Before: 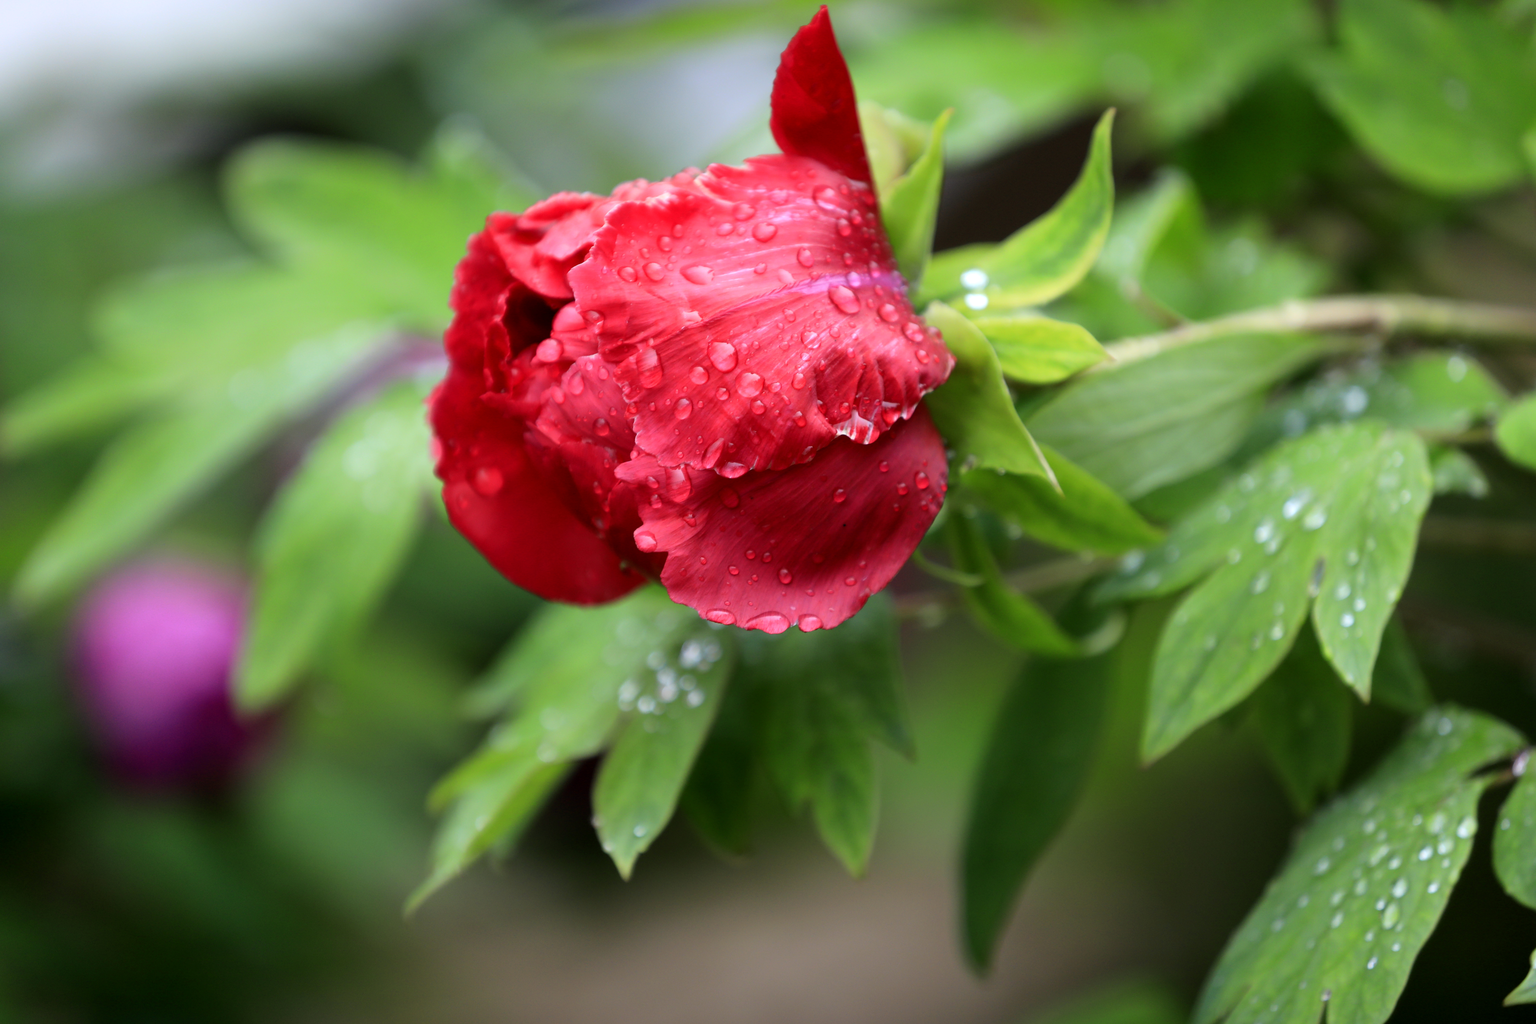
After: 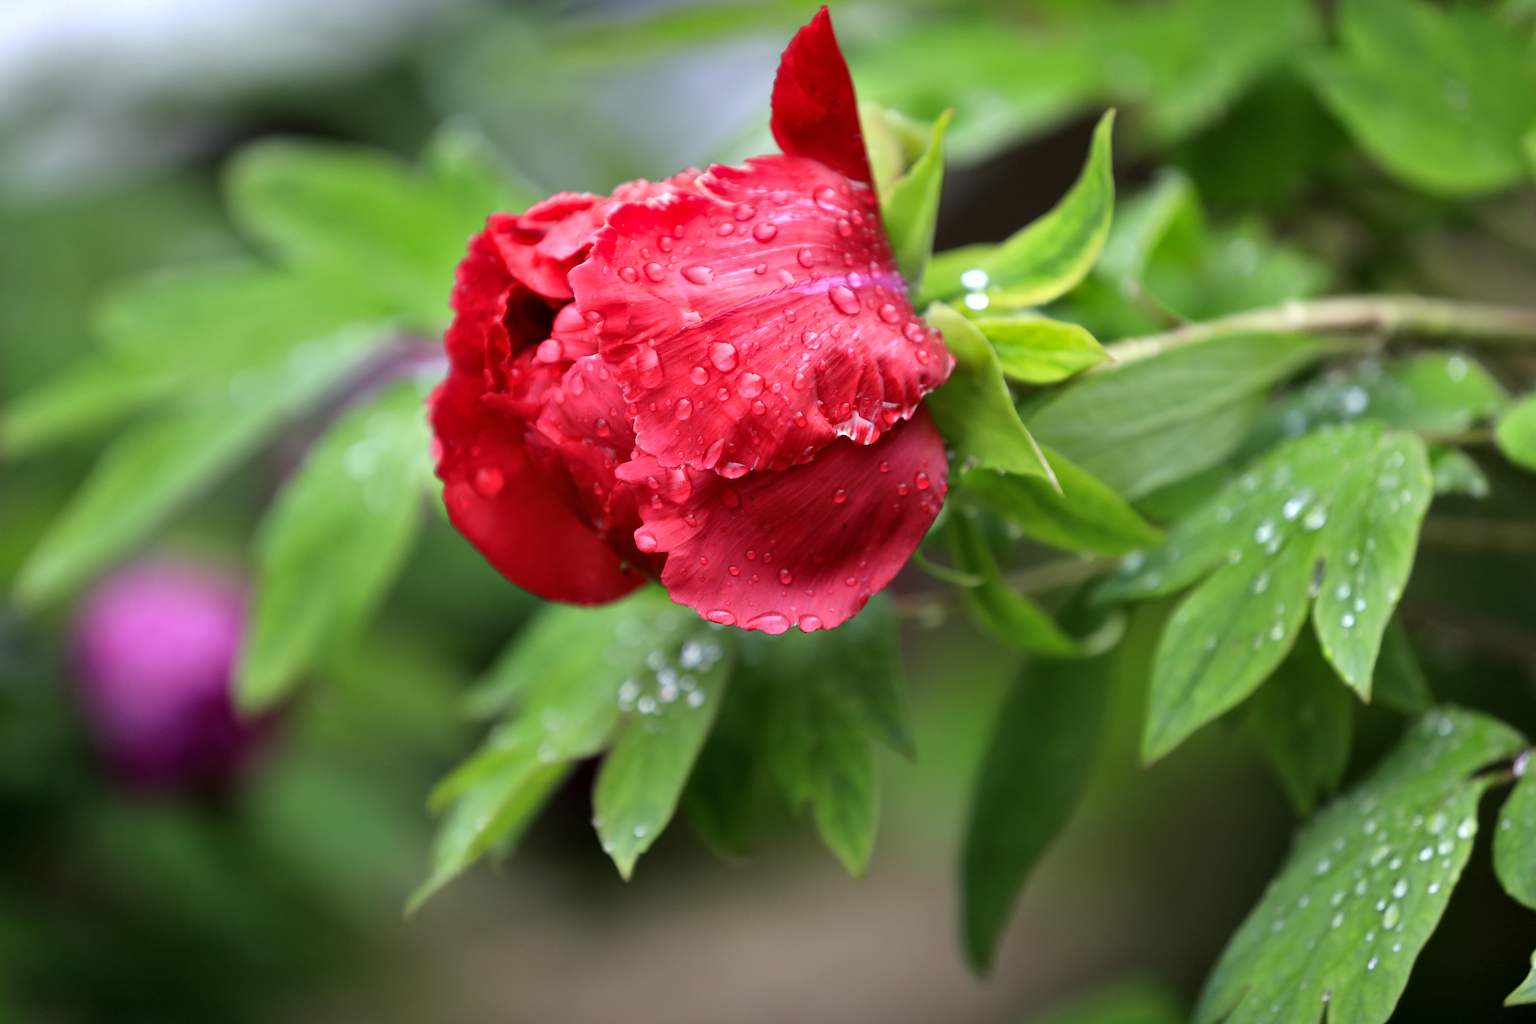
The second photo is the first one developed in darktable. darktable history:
shadows and highlights: radius 108.52, shadows 23.73, highlights -59.32, low approximation 0.01, soften with gaussian
exposure: exposure 0.191 EV, compensate highlight preservation false
